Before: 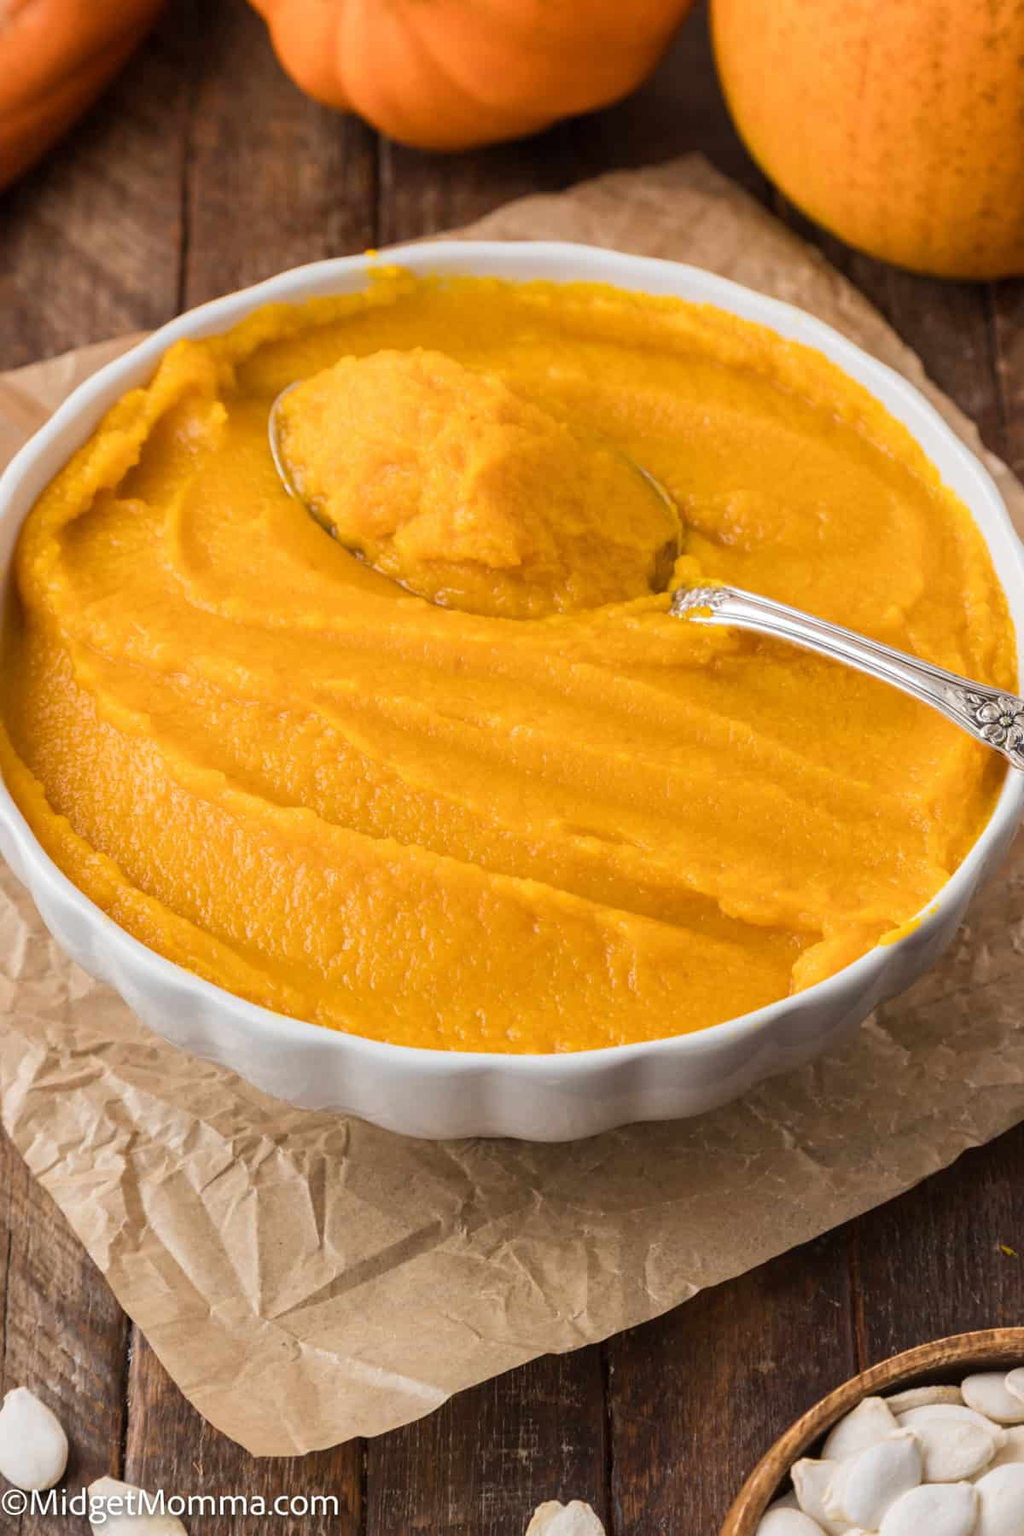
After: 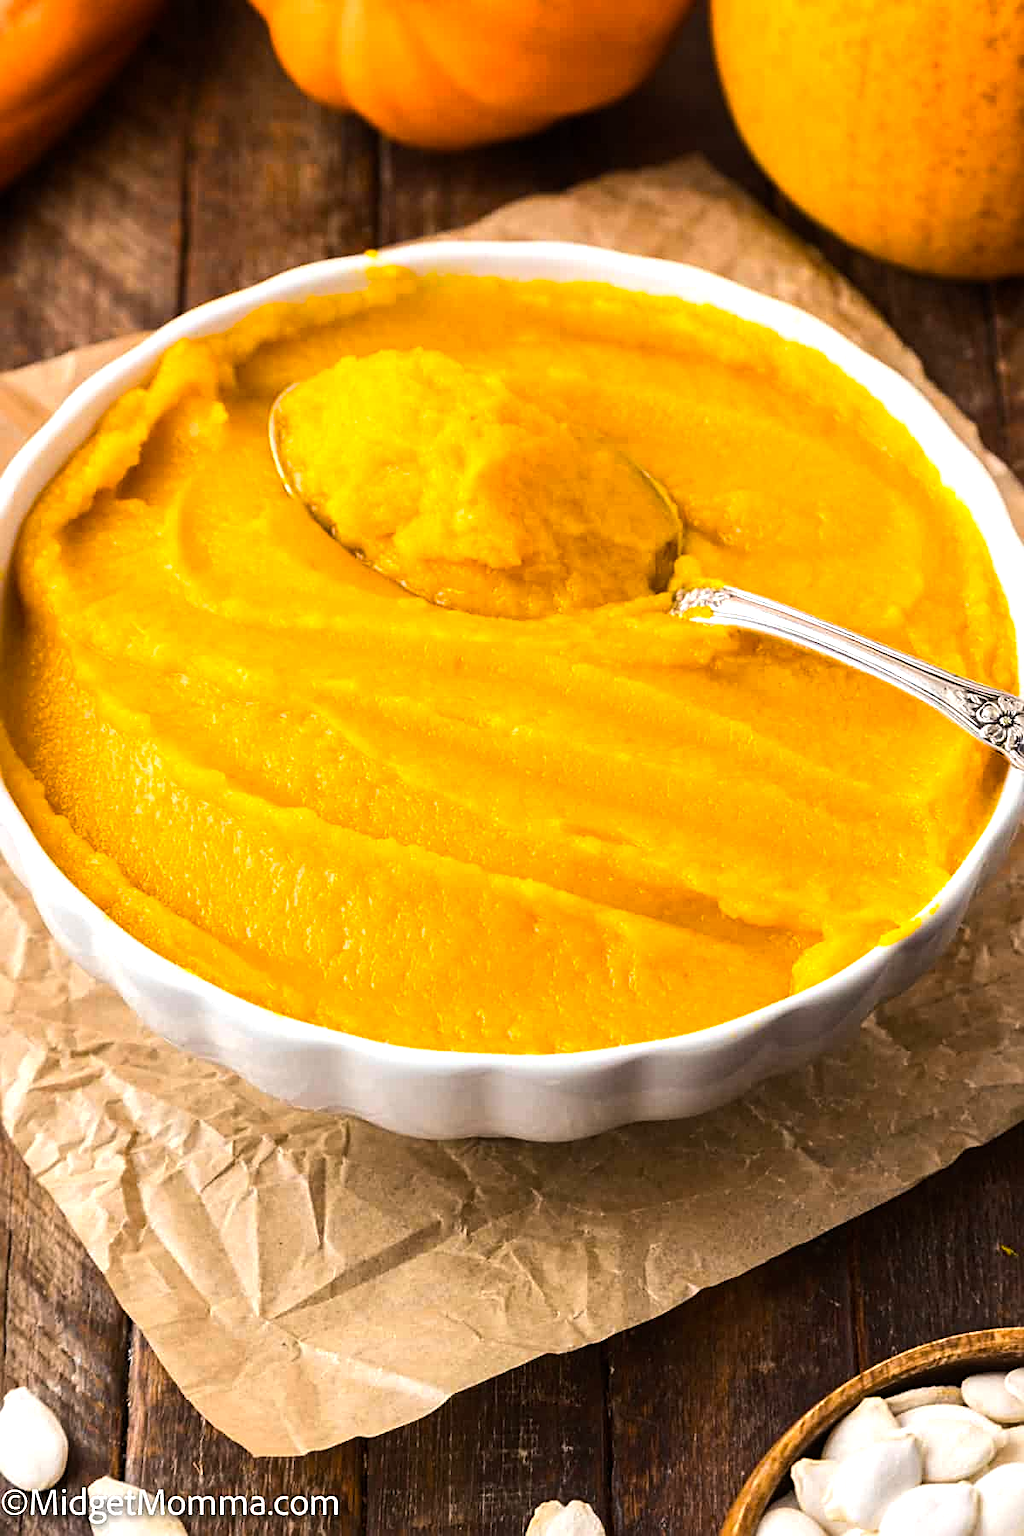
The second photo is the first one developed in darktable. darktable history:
tone equalizer: -8 EV -0.75 EV, -7 EV -0.7 EV, -6 EV -0.6 EV, -5 EV -0.4 EV, -3 EV 0.4 EV, -2 EV 0.6 EV, -1 EV 0.7 EV, +0 EV 0.75 EV, edges refinement/feathering 500, mask exposure compensation -1.57 EV, preserve details no
sharpen: on, module defaults
color balance rgb: perceptual saturation grading › global saturation 25%, global vibrance 10%
